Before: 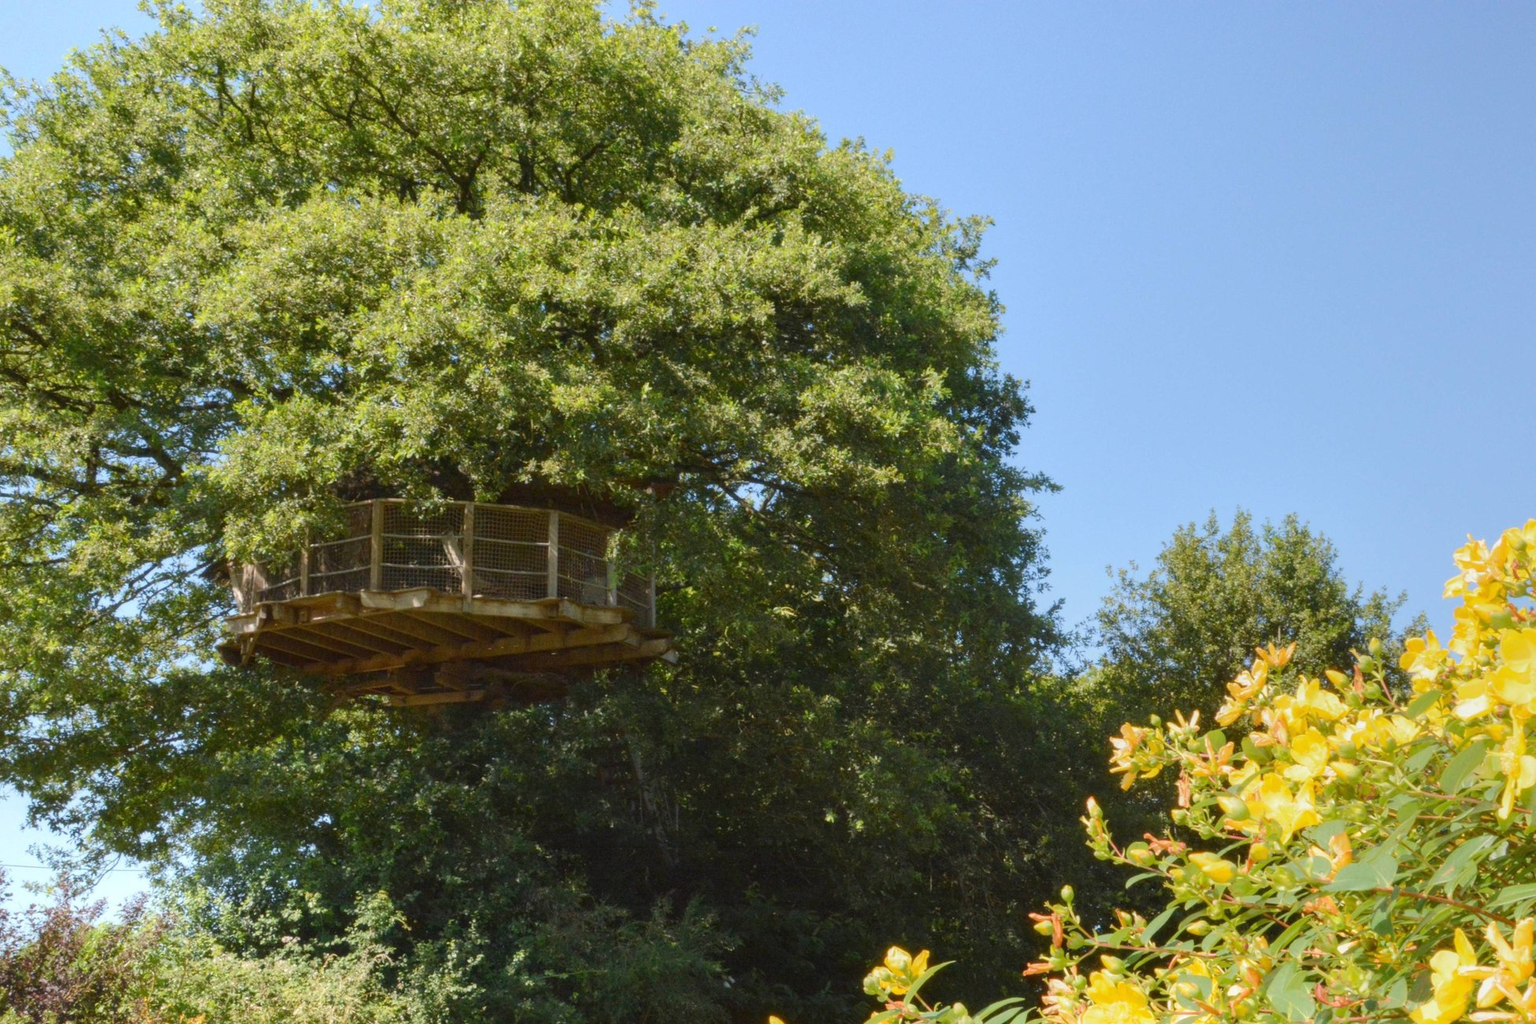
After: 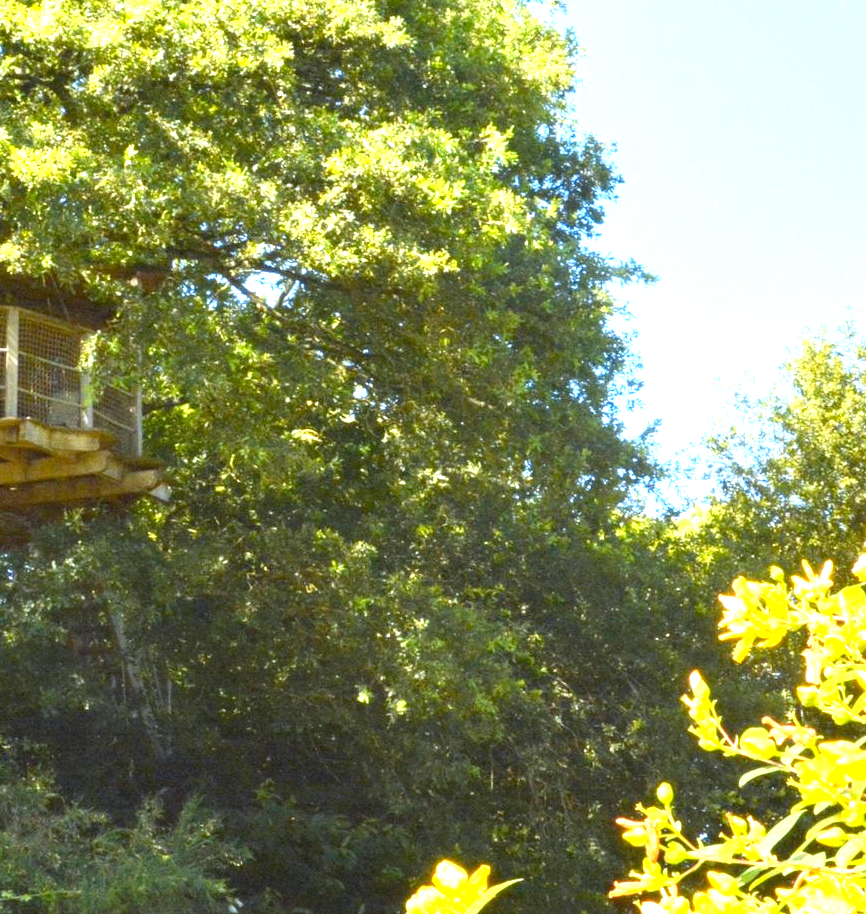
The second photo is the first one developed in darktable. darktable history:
crop: left 35.432%, top 26.233%, right 20.145%, bottom 3.432%
color calibration: output R [1.003, 0.027, -0.041, 0], output G [-0.018, 1.043, -0.038, 0], output B [0.071, -0.086, 1.017, 0], illuminant as shot in camera, x 0.359, y 0.362, temperature 4570.54 K
exposure: black level correction 0.001, exposure 1.84 EV, compensate highlight preservation false
color contrast: green-magenta contrast 0.8, blue-yellow contrast 1.1, unbound 0
